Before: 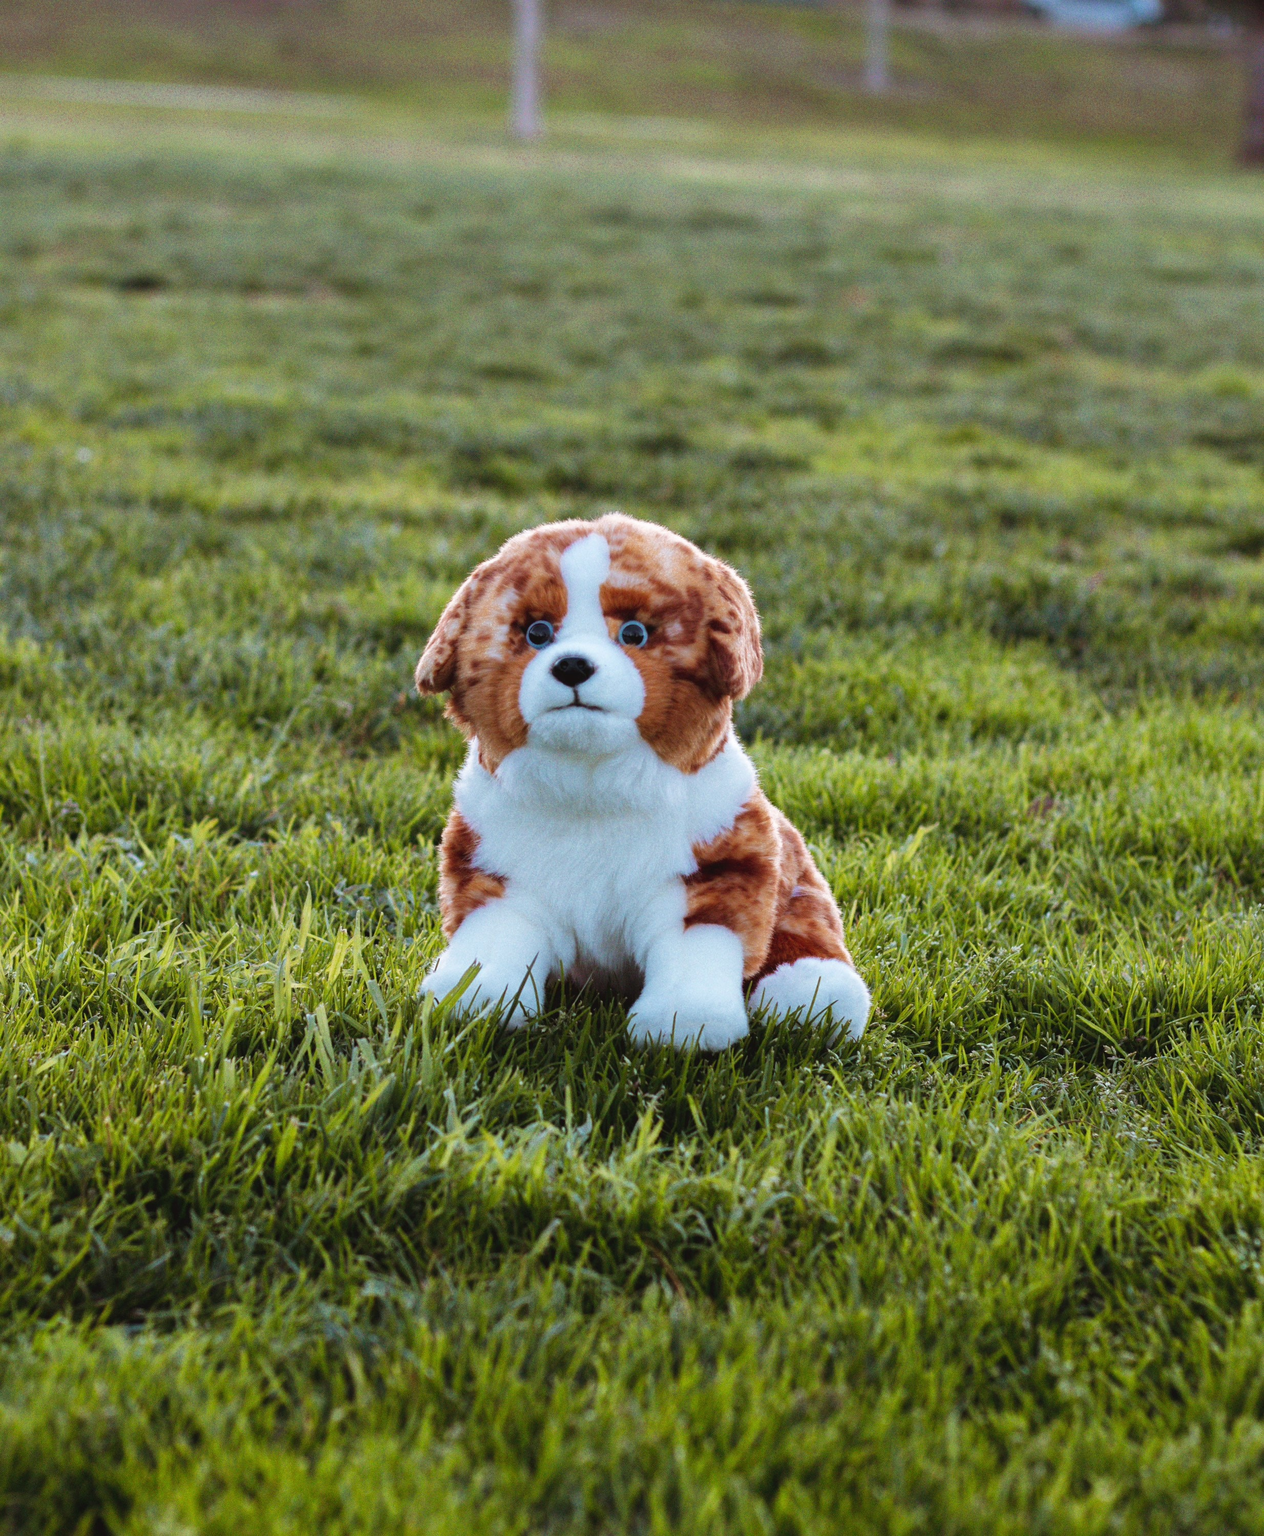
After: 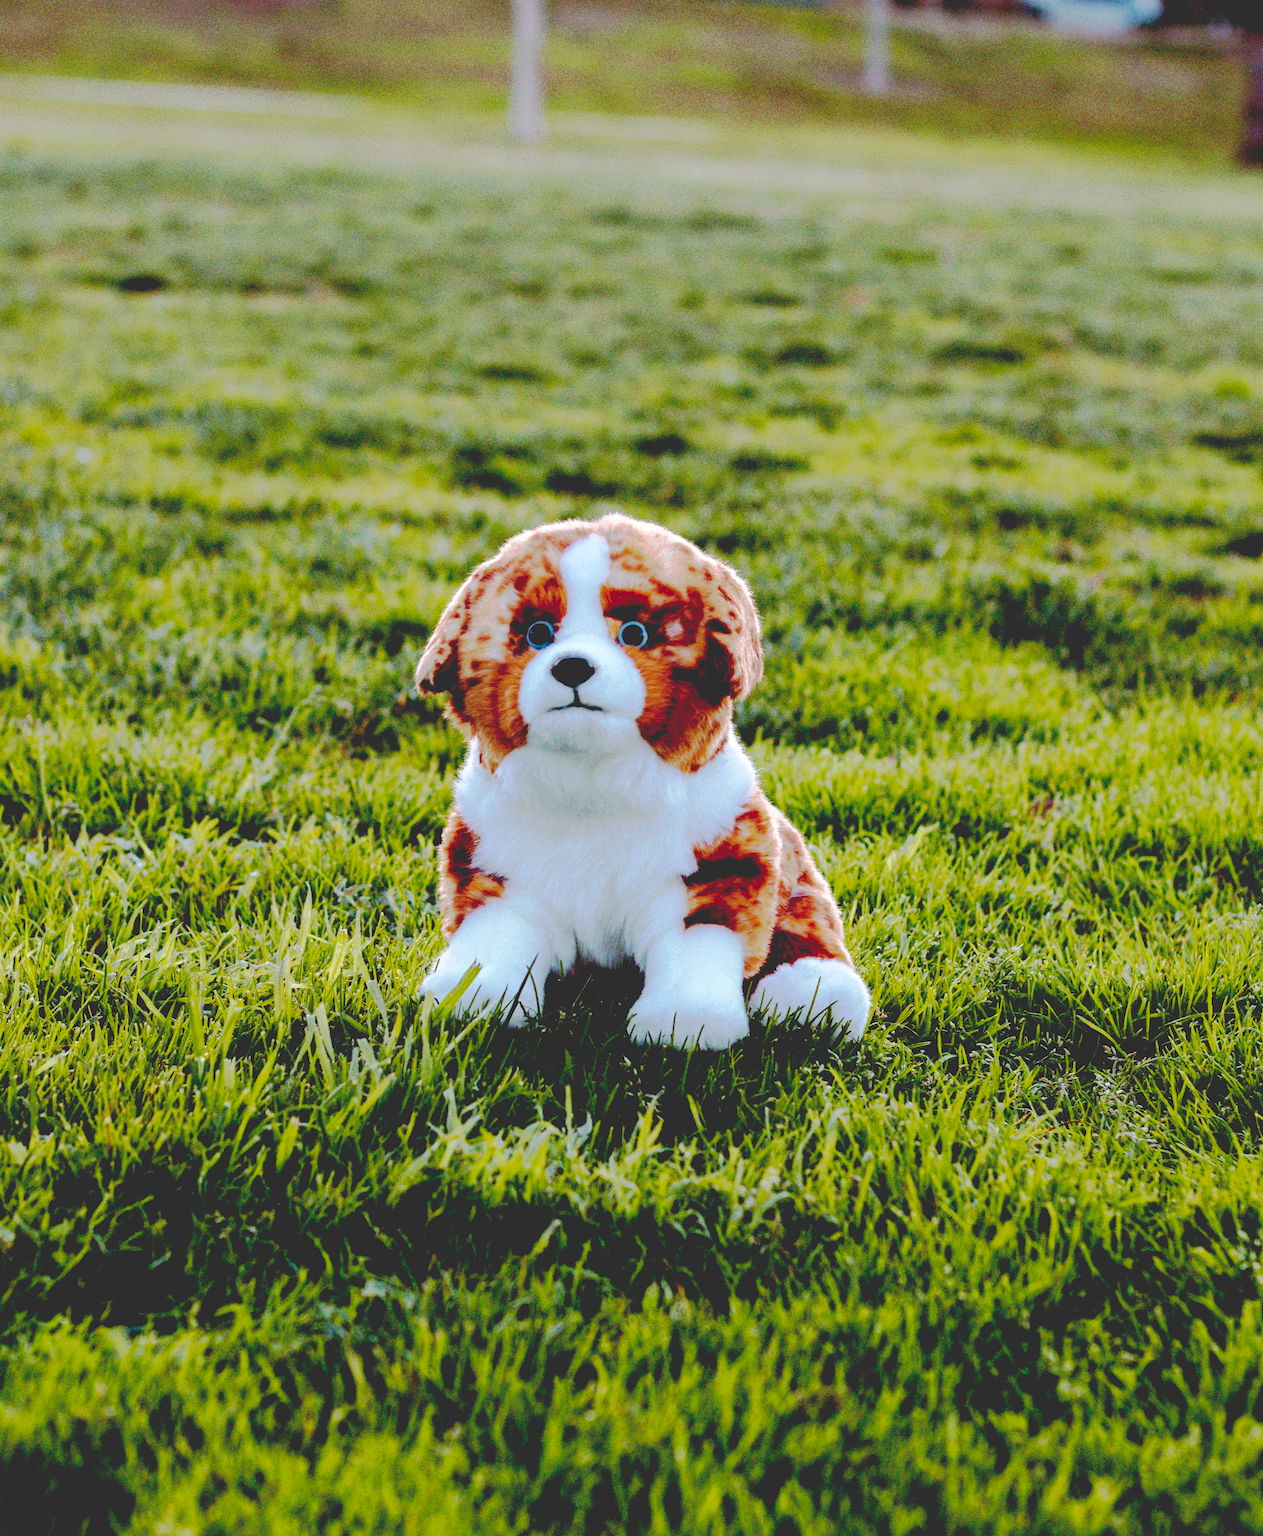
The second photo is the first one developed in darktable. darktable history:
base curve: curves: ch0 [(0.065, 0.026) (0.236, 0.358) (0.53, 0.546) (0.777, 0.841) (0.924, 0.992)], preserve colors none
